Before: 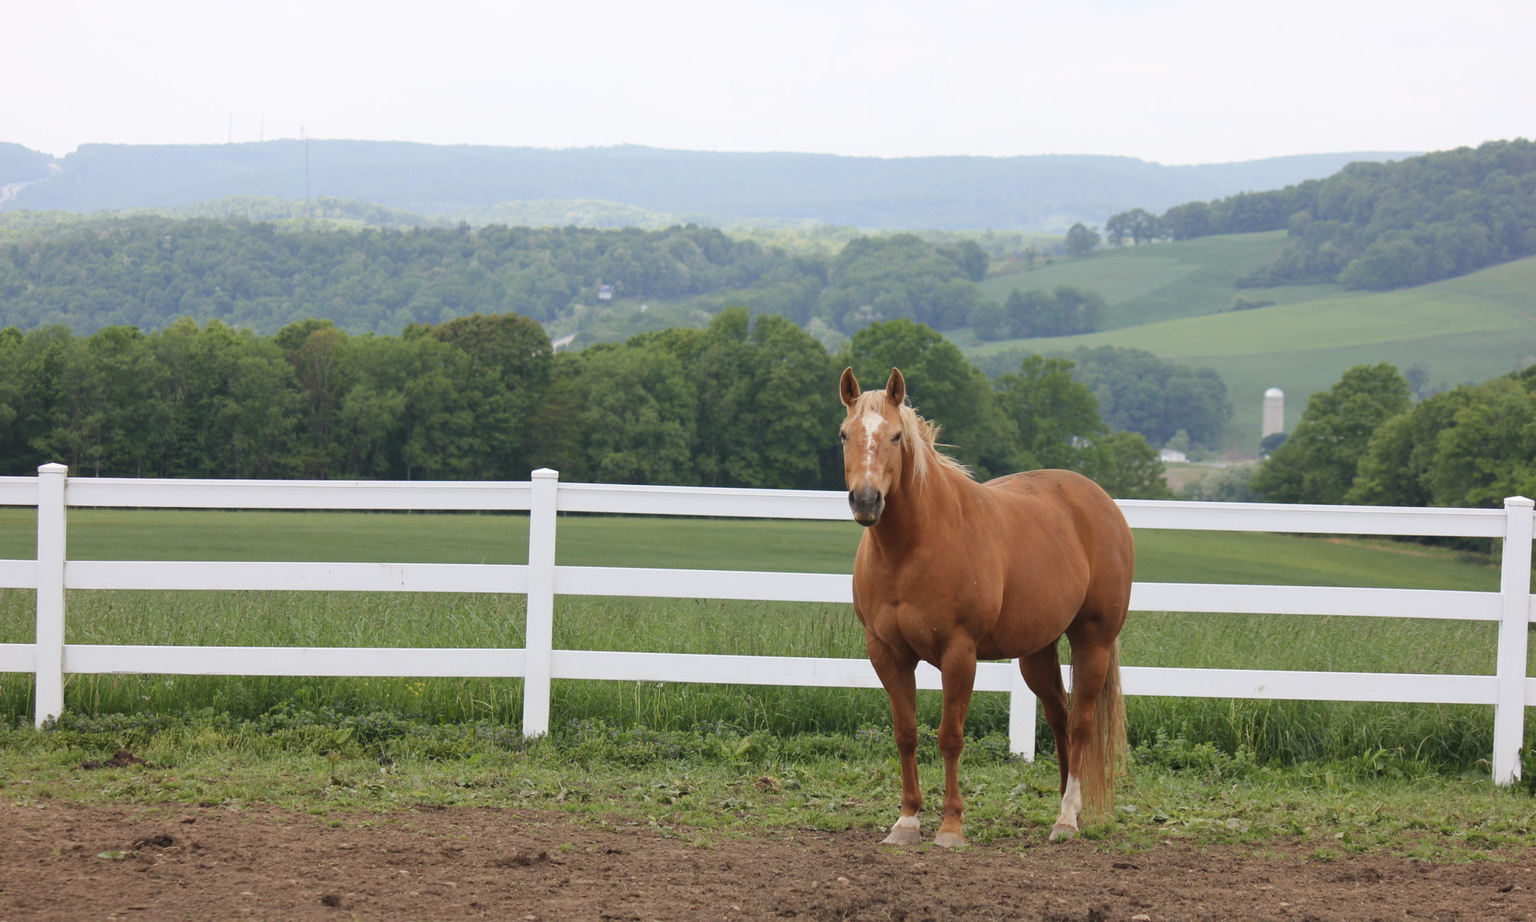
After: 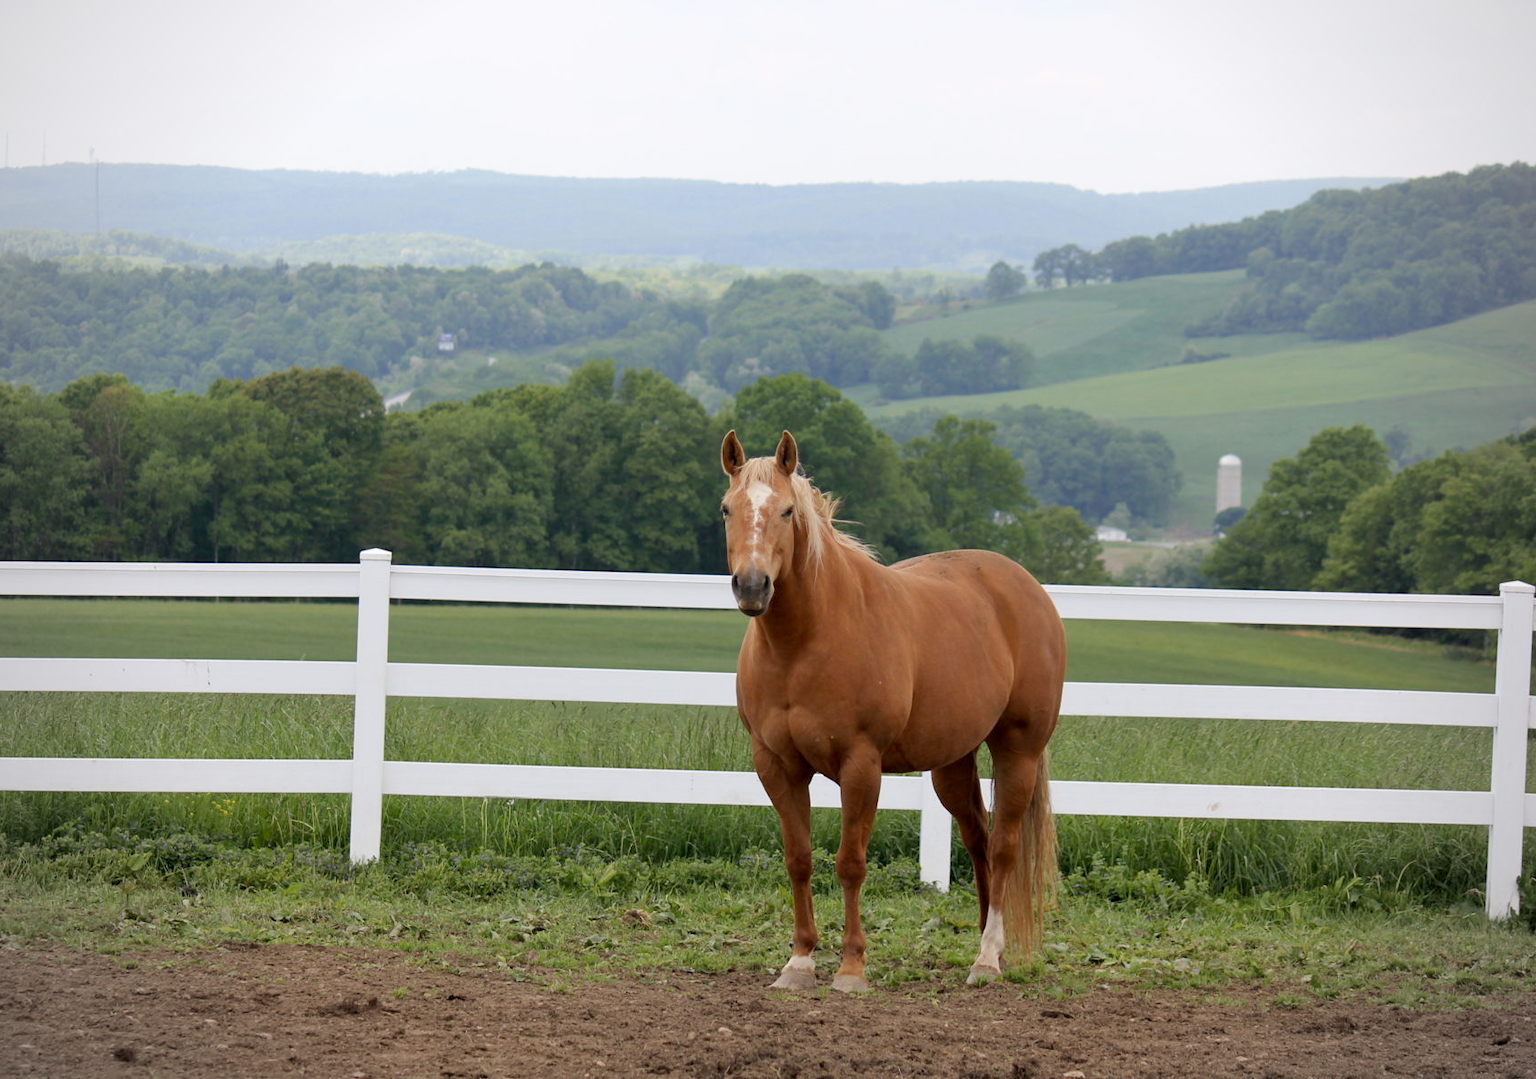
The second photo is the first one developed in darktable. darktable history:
crop and rotate: left 14.649%
exposure: black level correction 0.011, compensate highlight preservation false
vignetting: brightness -0.323
